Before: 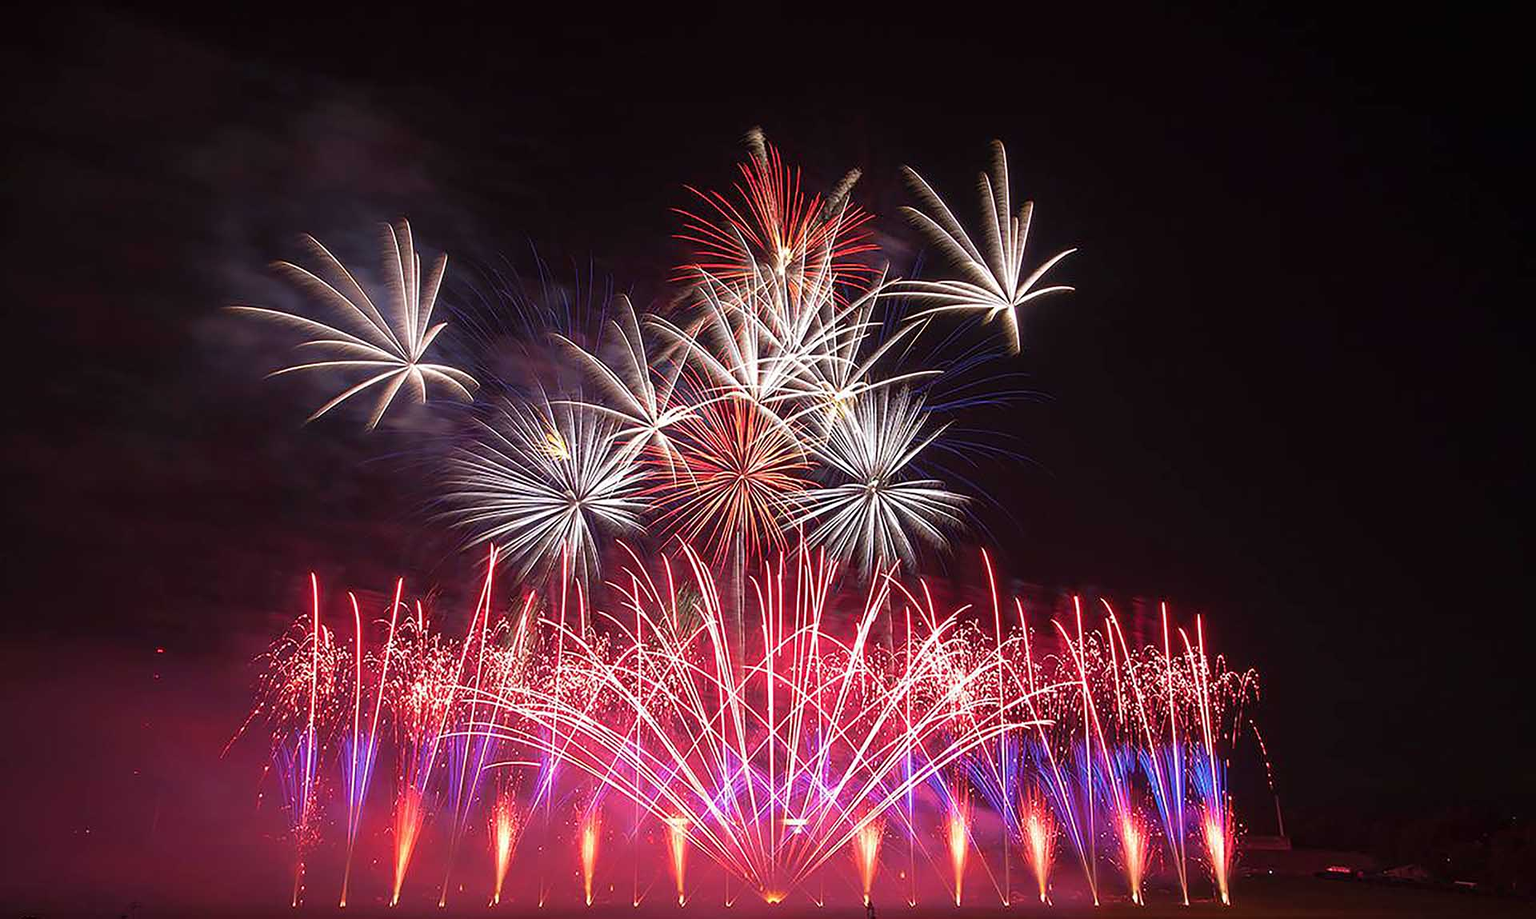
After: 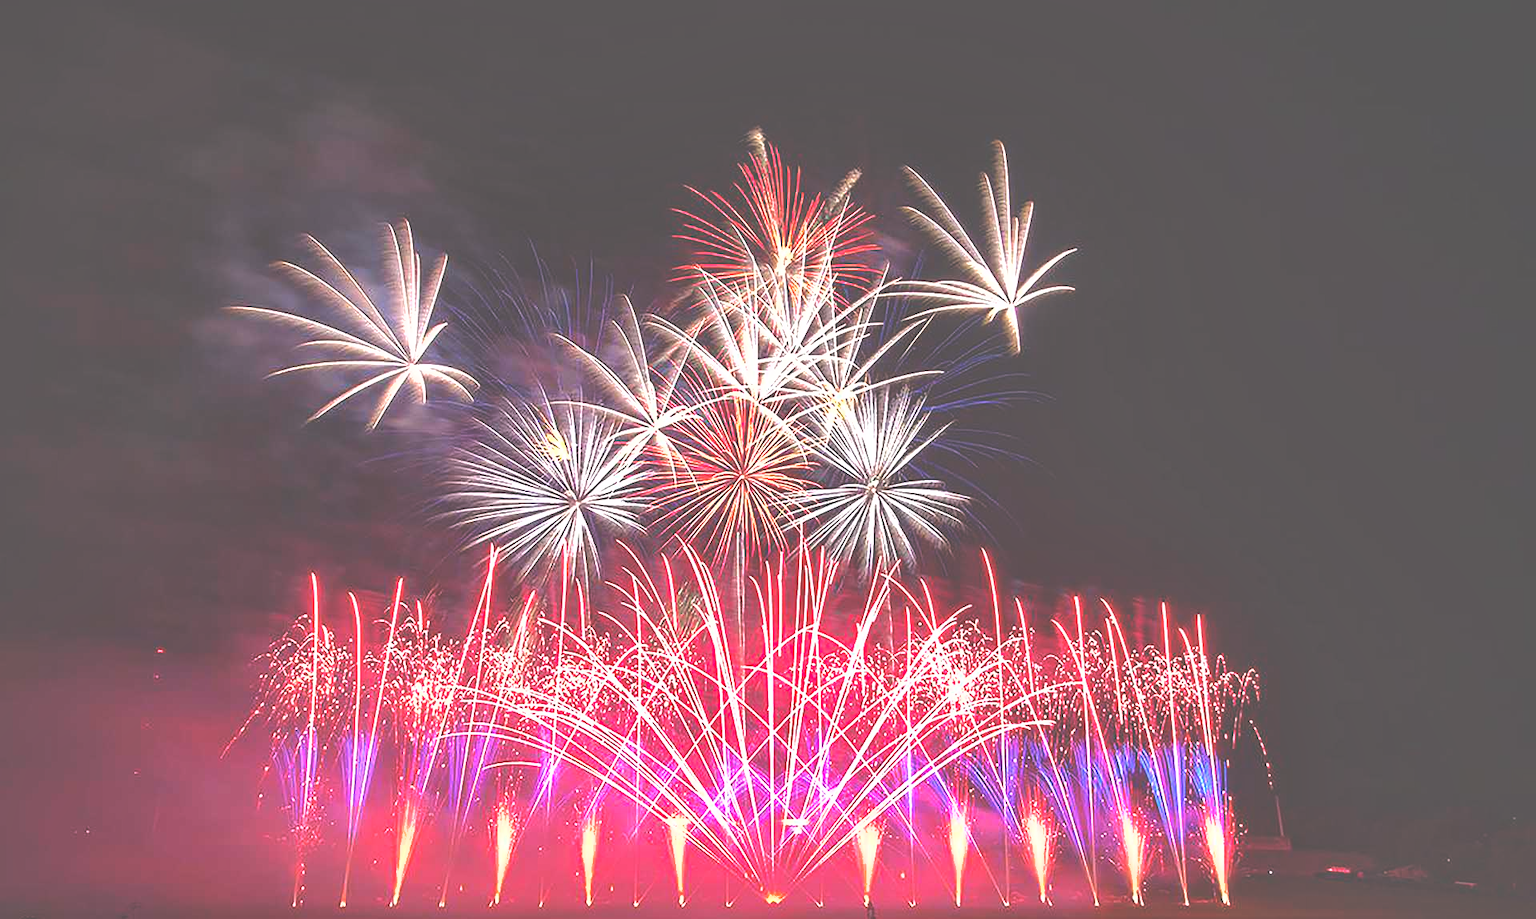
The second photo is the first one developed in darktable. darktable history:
exposure: black level correction -0.023, exposure 1.396 EV, compensate highlight preservation false
shadows and highlights: shadows 61.19, highlights -59.96, highlights color adjustment 33.05%
